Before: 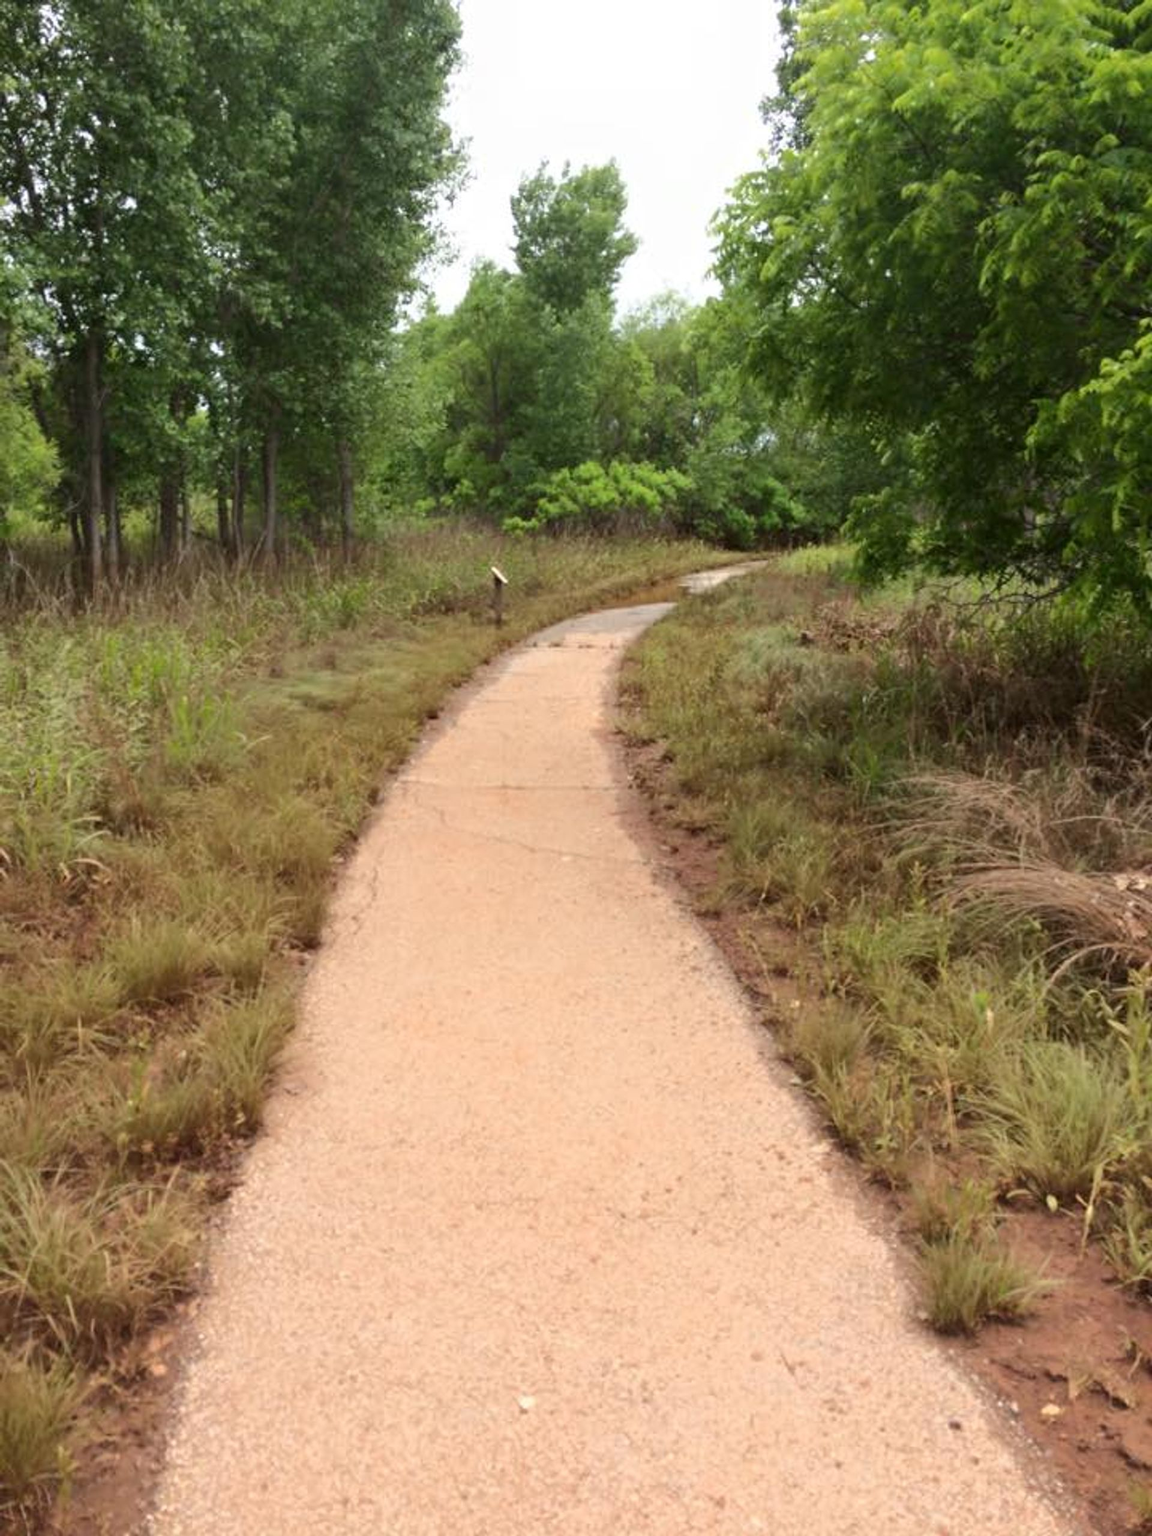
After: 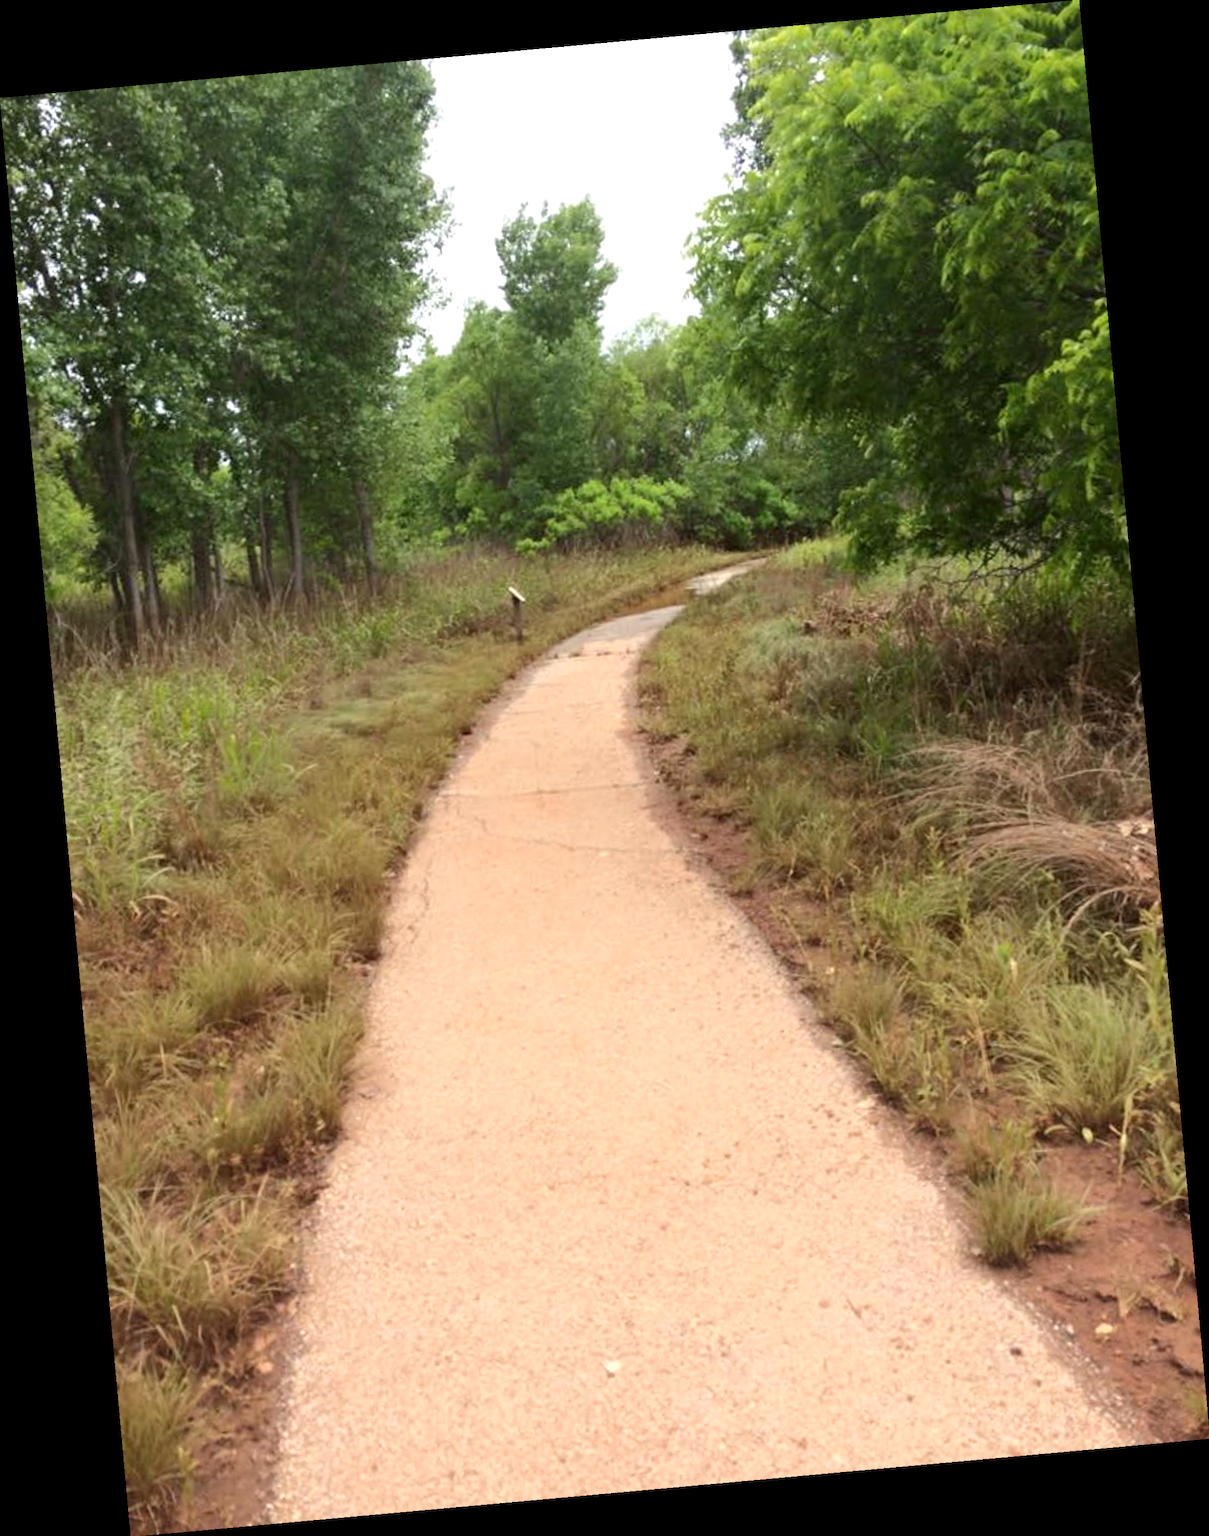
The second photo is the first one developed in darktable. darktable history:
rotate and perspective: rotation -5.2°, automatic cropping off
exposure: exposure 0.207 EV, compensate highlight preservation false
